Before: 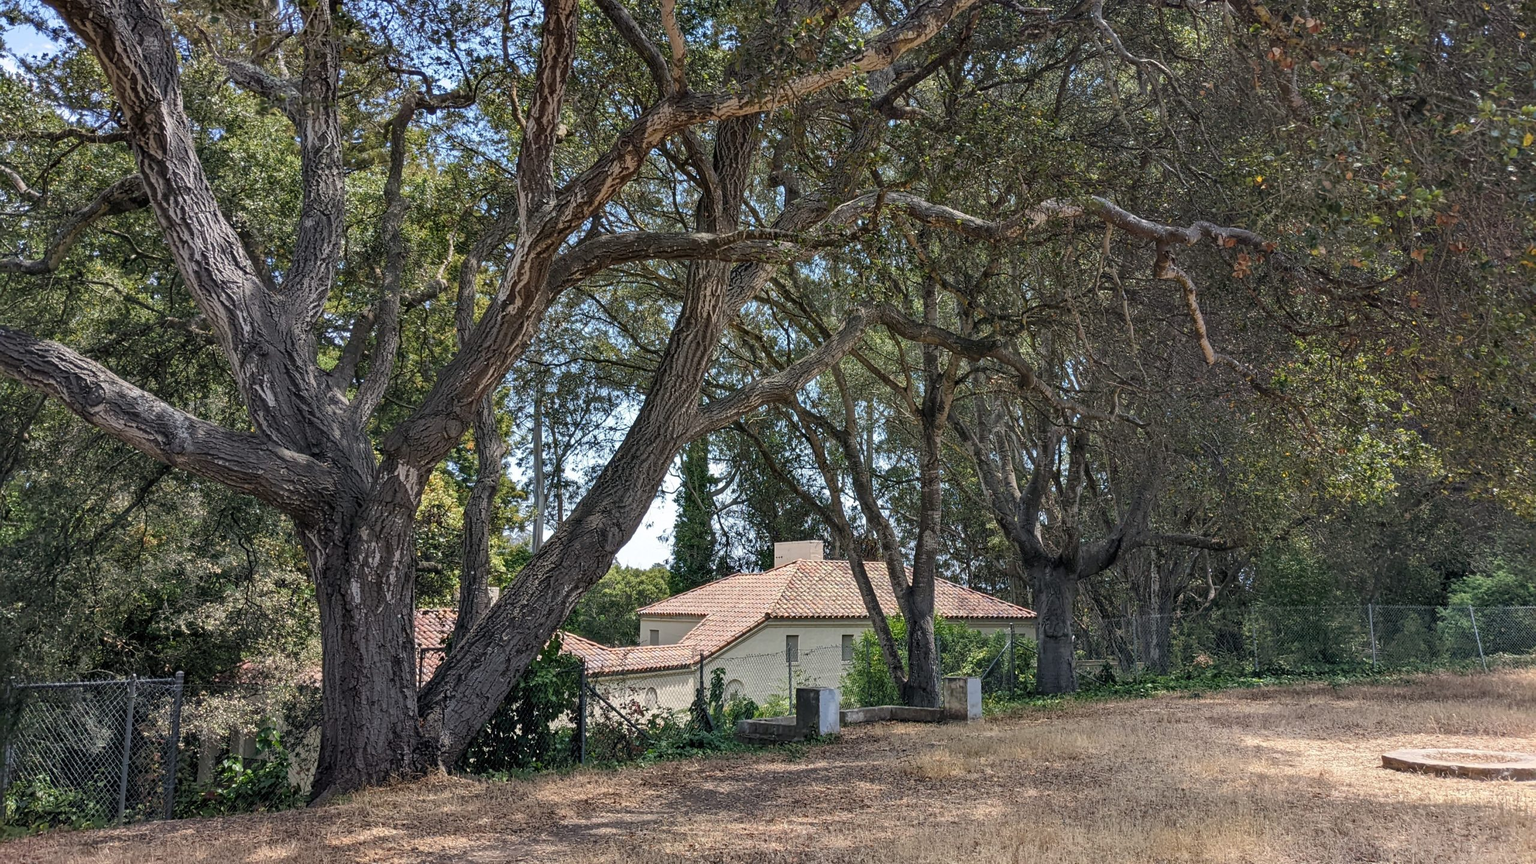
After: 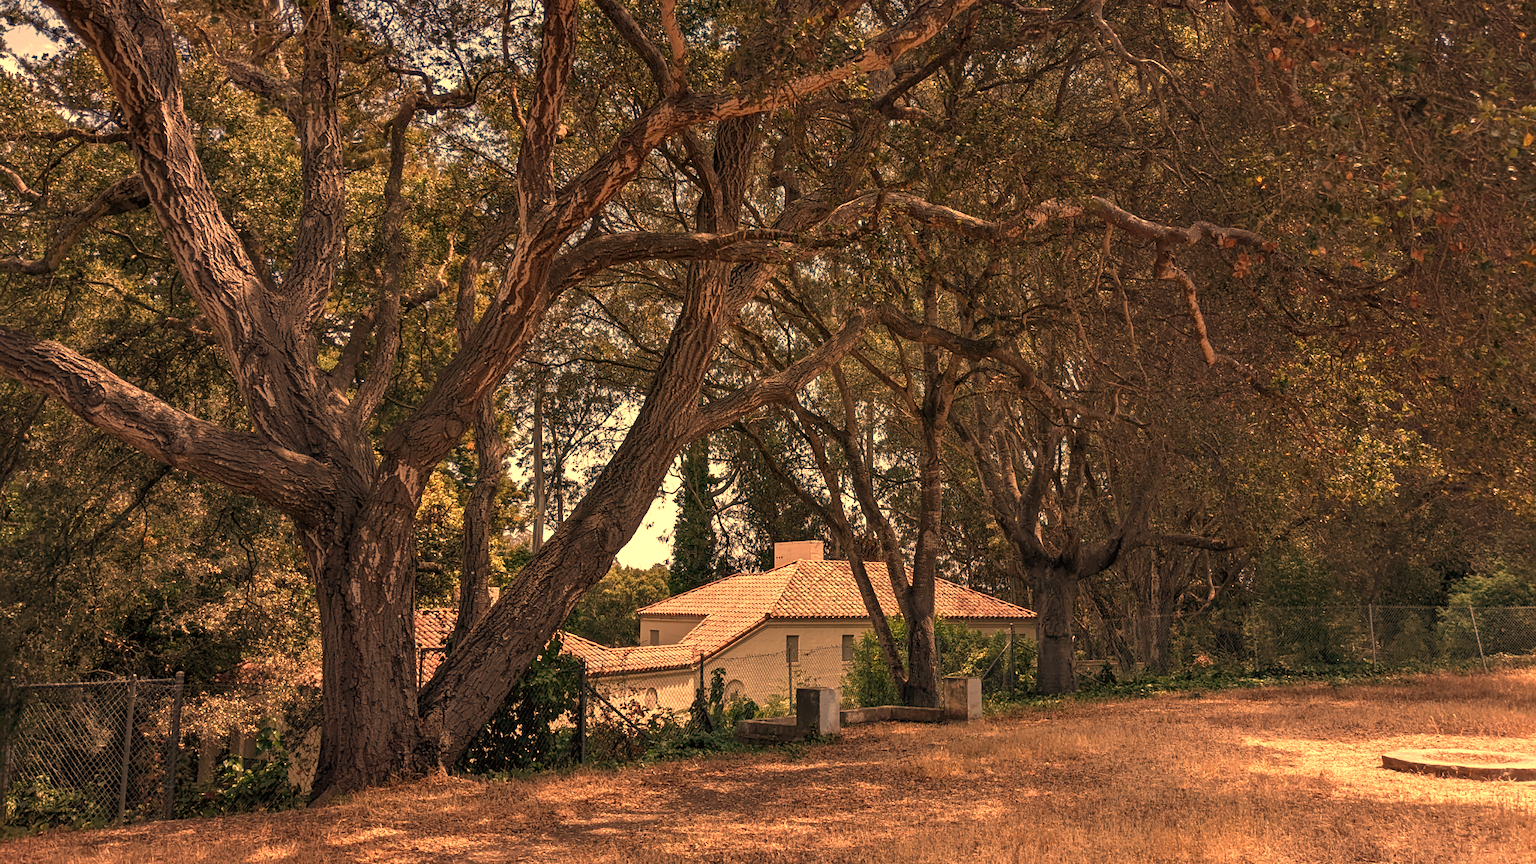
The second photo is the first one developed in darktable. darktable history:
tone curve: curves: ch0 [(0, 0) (0.797, 0.684) (1, 1)], color space Lab, linked channels, preserve colors none
white balance: red 1.467, blue 0.684
